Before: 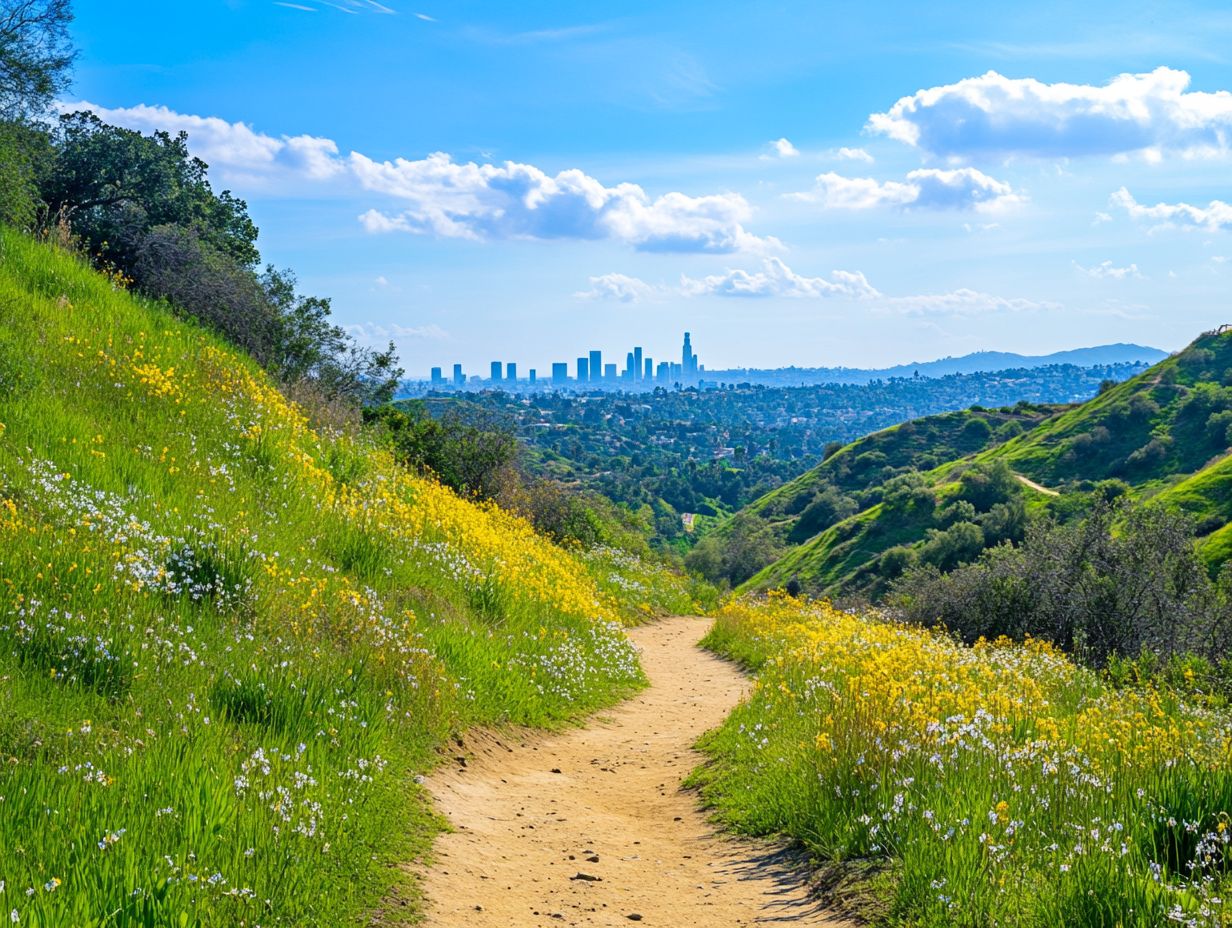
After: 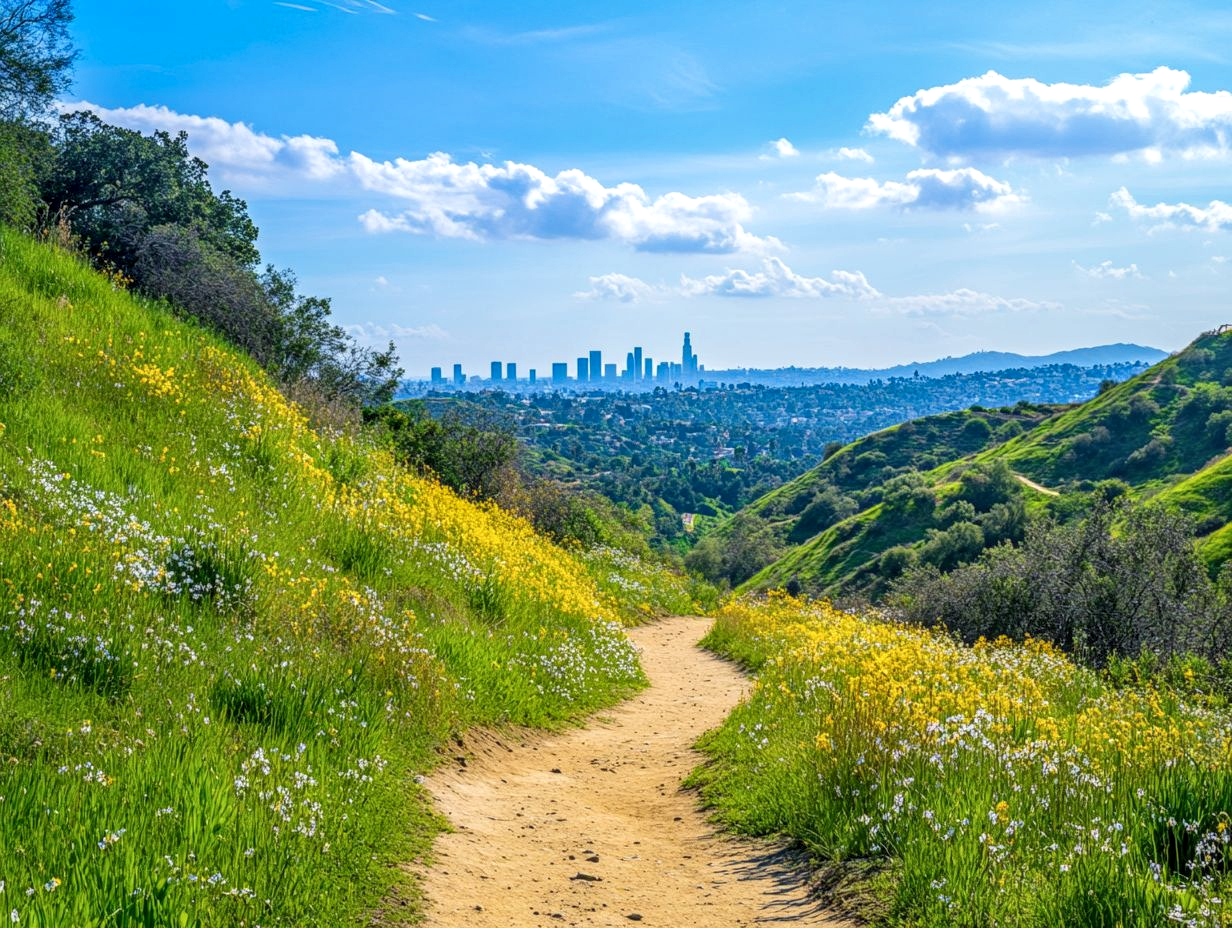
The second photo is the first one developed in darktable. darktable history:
local contrast: highlights 4%, shadows 6%, detail 133%
